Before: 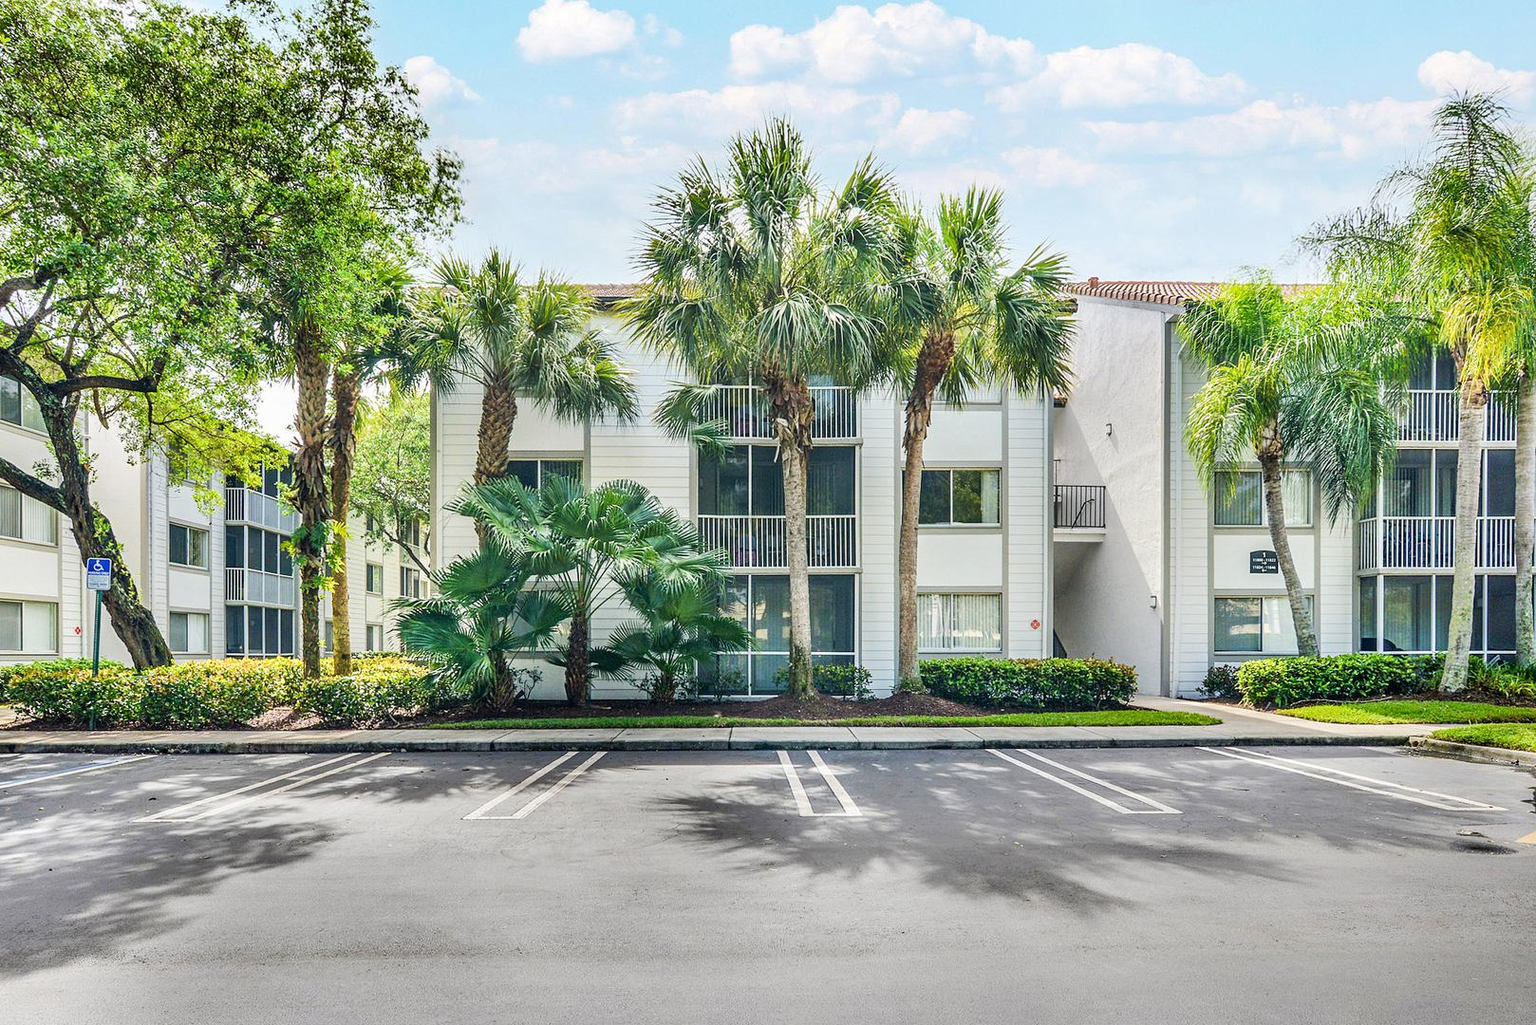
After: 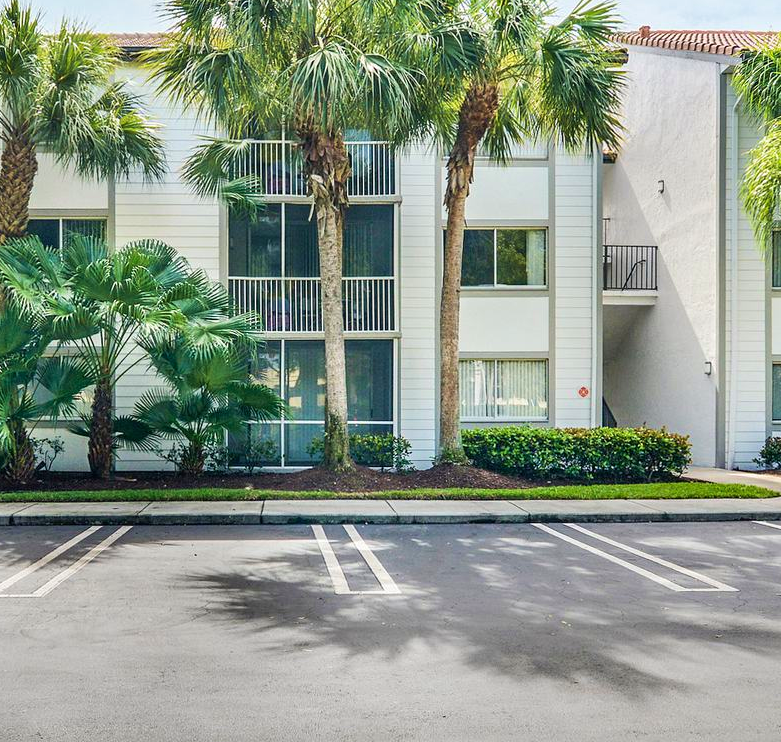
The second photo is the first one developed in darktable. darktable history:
crop: left 31.379%, top 24.658%, right 20.326%, bottom 6.628%
velvia: on, module defaults
